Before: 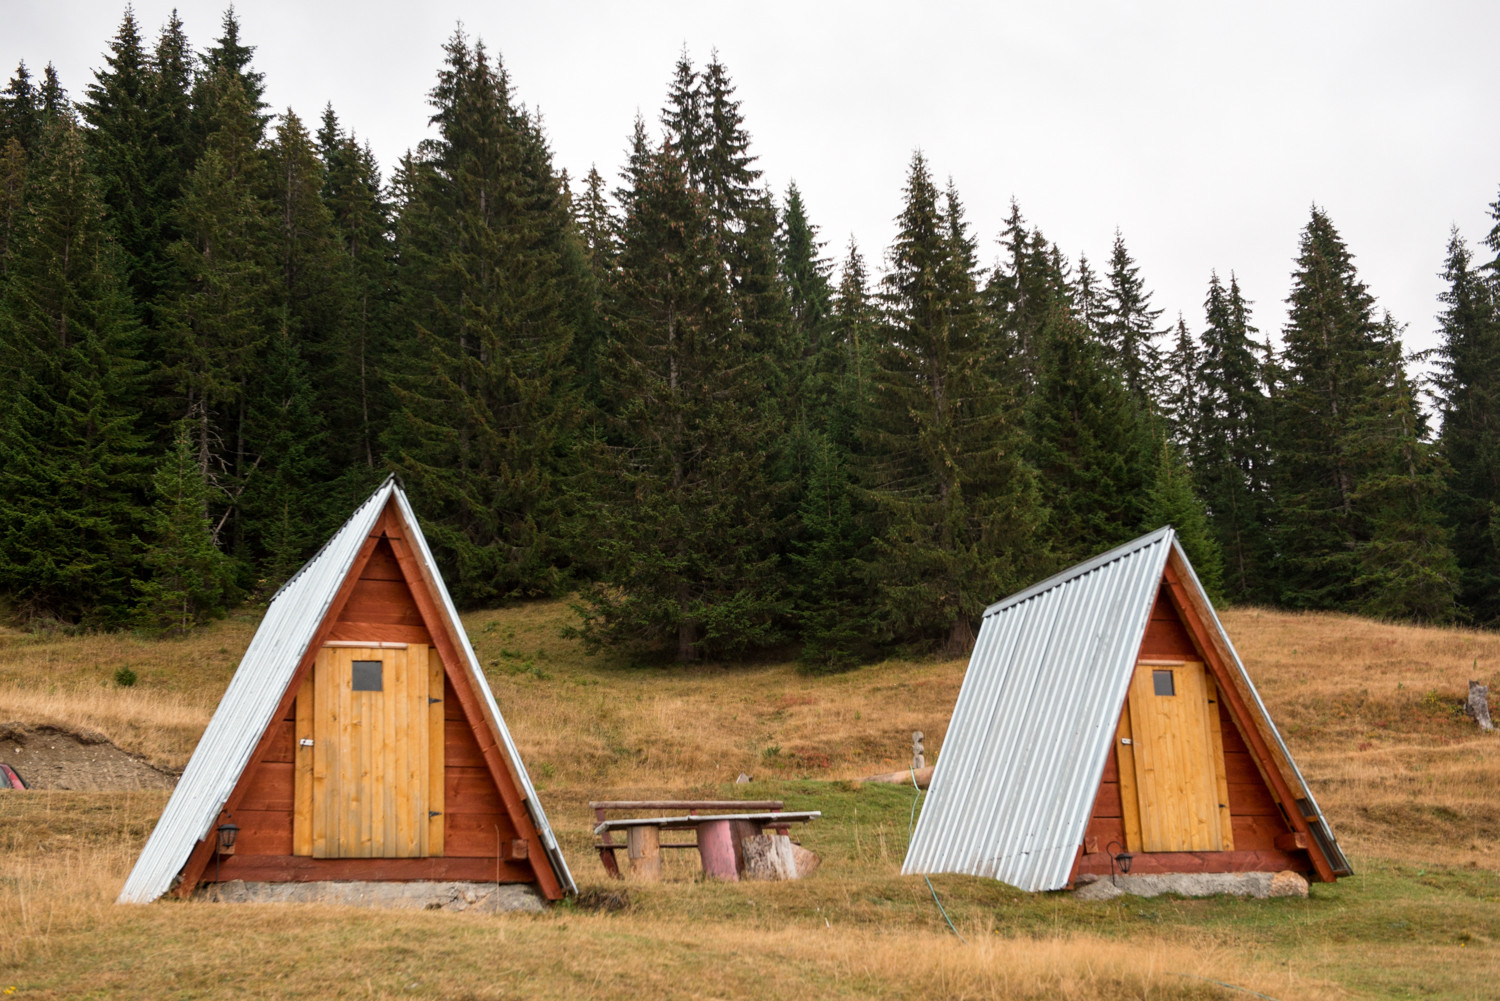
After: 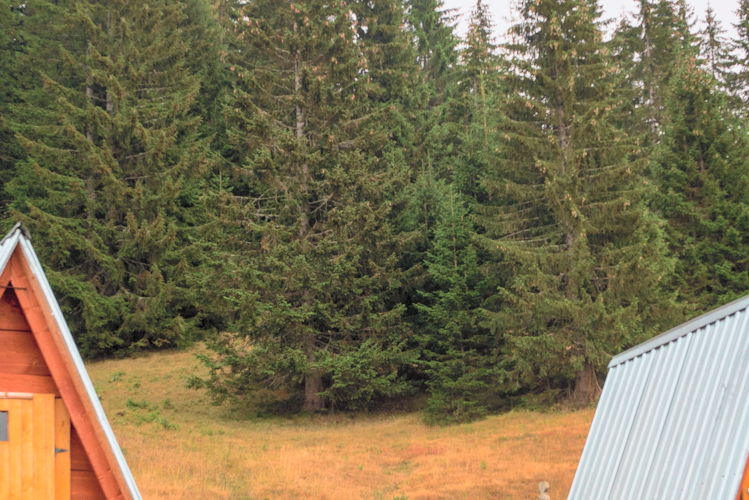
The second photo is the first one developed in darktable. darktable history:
crop: left 25%, top 25%, right 25%, bottom 25%
shadows and highlights: shadows 60, highlights -60
contrast brightness saturation: brightness 0.28
tone curve: curves: ch0 [(0, 0) (0.051, 0.03) (0.096, 0.071) (0.241, 0.247) (0.455, 0.525) (0.594, 0.697) (0.741, 0.845) (0.871, 0.933) (1, 0.984)]; ch1 [(0, 0) (0.1, 0.038) (0.318, 0.243) (0.399, 0.351) (0.478, 0.469) (0.499, 0.499) (0.534, 0.549) (0.565, 0.594) (0.601, 0.634) (0.666, 0.7) (1, 1)]; ch2 [(0, 0) (0.453, 0.45) (0.479, 0.483) (0.504, 0.499) (0.52, 0.519) (0.541, 0.559) (0.592, 0.612) (0.824, 0.815) (1, 1)], color space Lab, independent channels, preserve colors none
